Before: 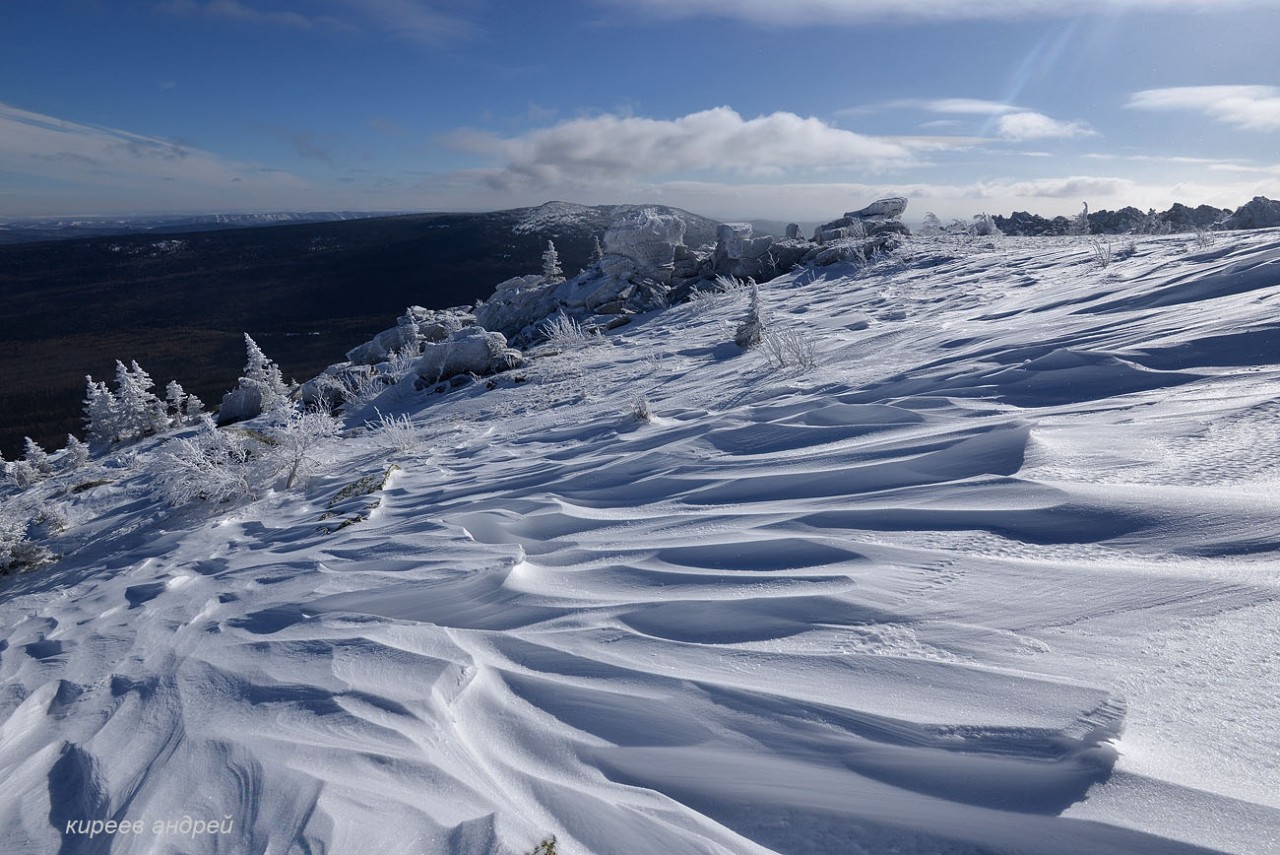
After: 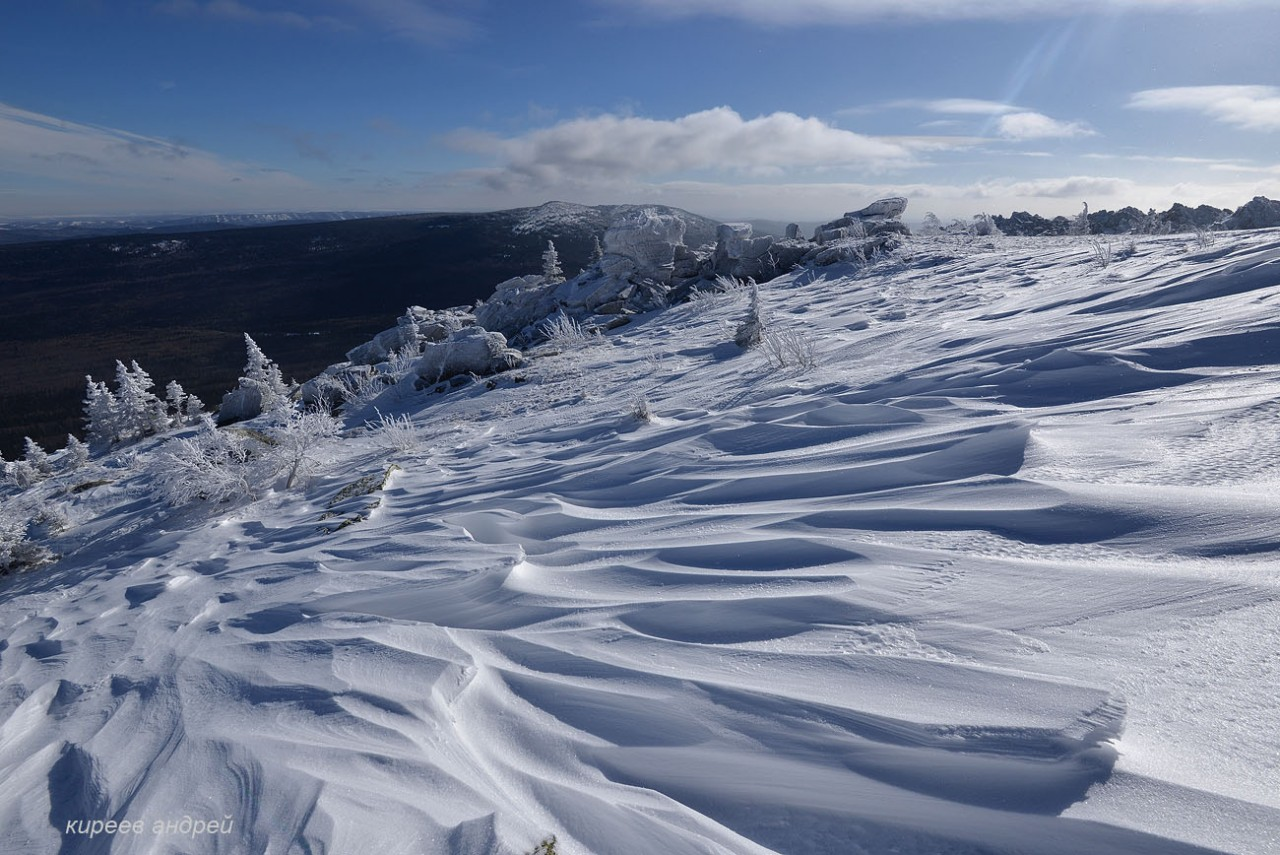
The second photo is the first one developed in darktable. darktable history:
shadows and highlights: shadows 20.17, highlights -21.02, soften with gaussian
local contrast: mode bilateral grid, contrast 100, coarseness 99, detail 89%, midtone range 0.2
